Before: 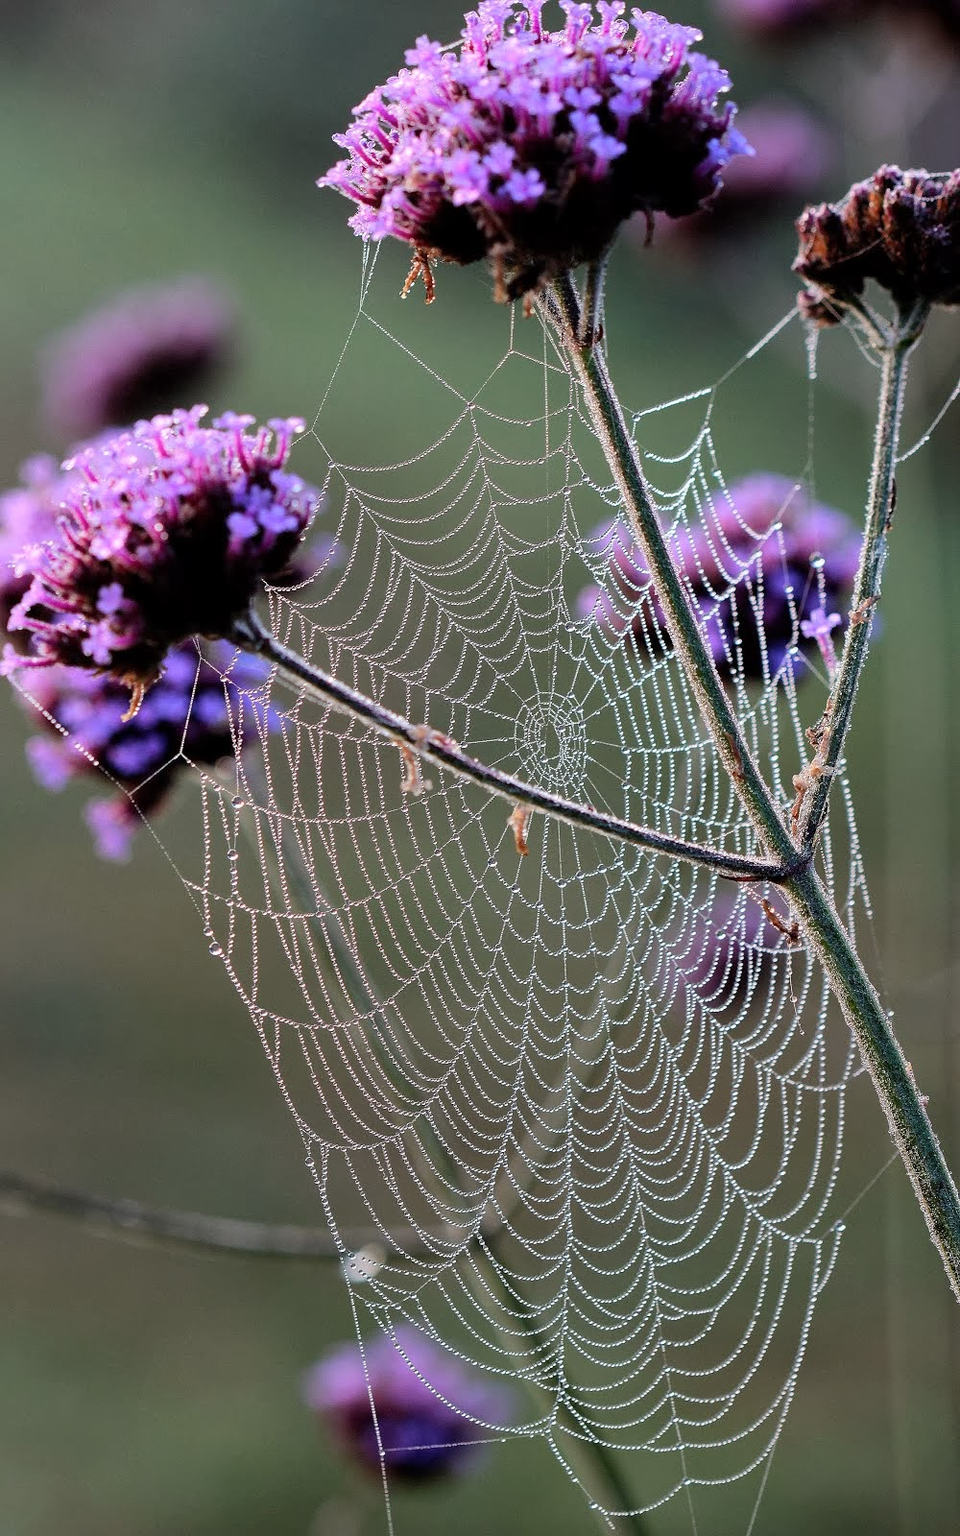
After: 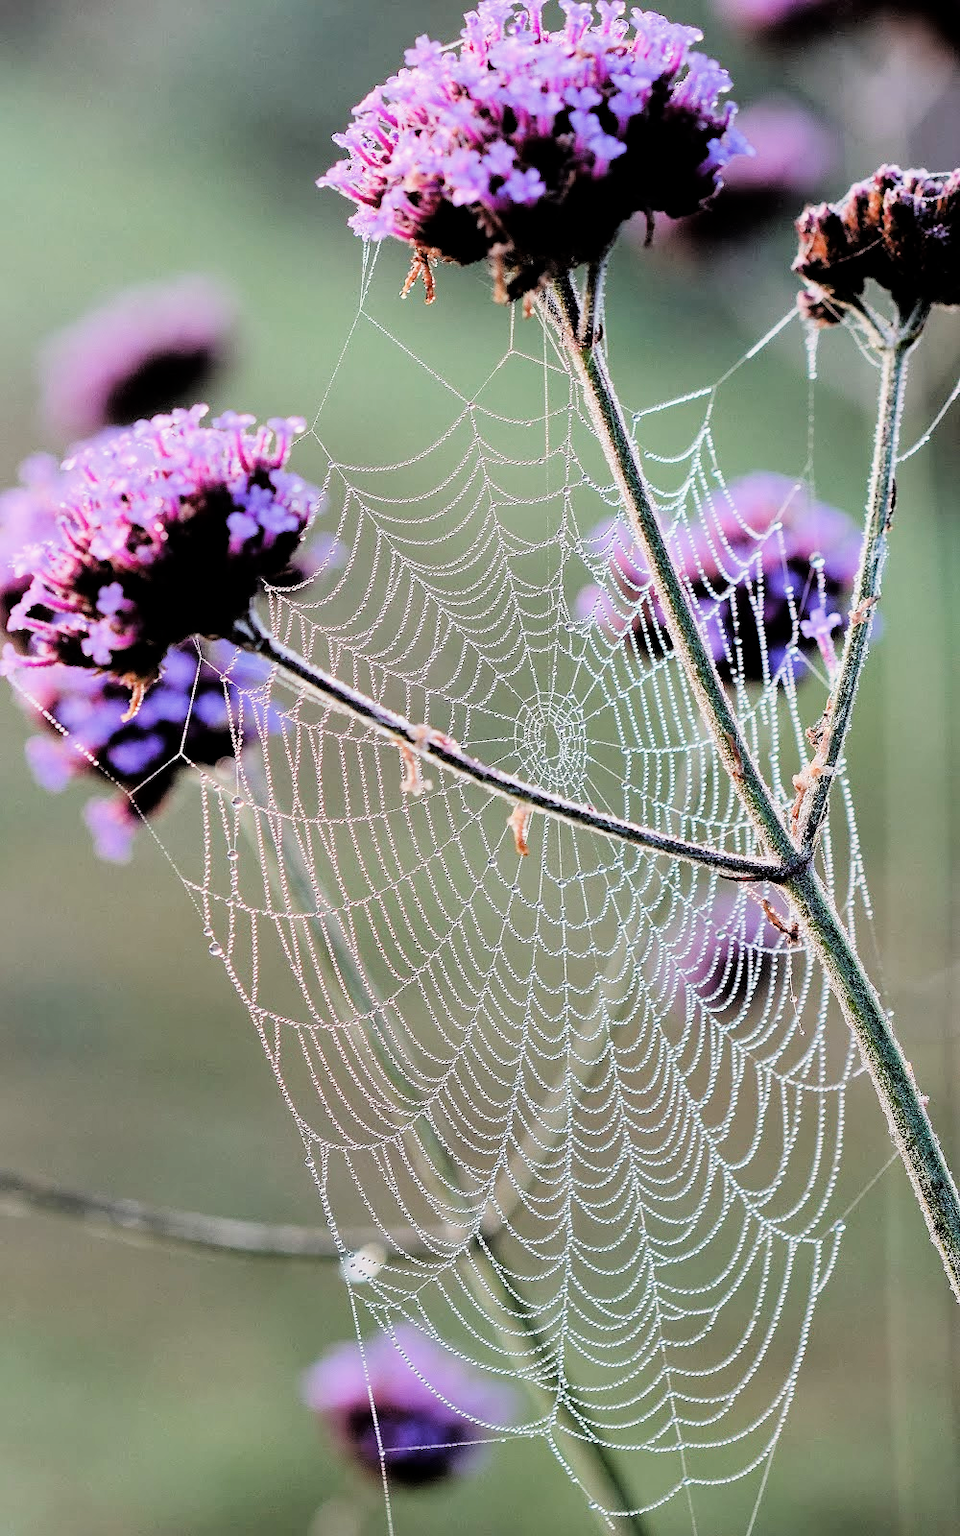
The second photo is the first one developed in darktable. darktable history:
tone curve: curves: ch0 [(0, 0) (0.106, 0.041) (0.256, 0.197) (0.37, 0.336) (0.513, 0.481) (0.667, 0.629) (1, 1)]; ch1 [(0, 0) (0.502, 0.505) (0.553, 0.577) (1, 1)]; ch2 [(0, 0) (0.5, 0.495) (0.56, 0.544) (1, 1)], color space Lab, linked channels, preserve colors none
filmic rgb: middle gray luminance 29.05%, black relative exposure -10.39 EV, white relative exposure 5.48 EV, target black luminance 0%, hardness 3.97, latitude 1.48%, contrast 1.124, highlights saturation mix 3.63%, shadows ↔ highlights balance 15.74%, iterations of high-quality reconstruction 0
exposure: black level correction 0, exposure 1.468 EV, compensate exposure bias true, compensate highlight preservation false
